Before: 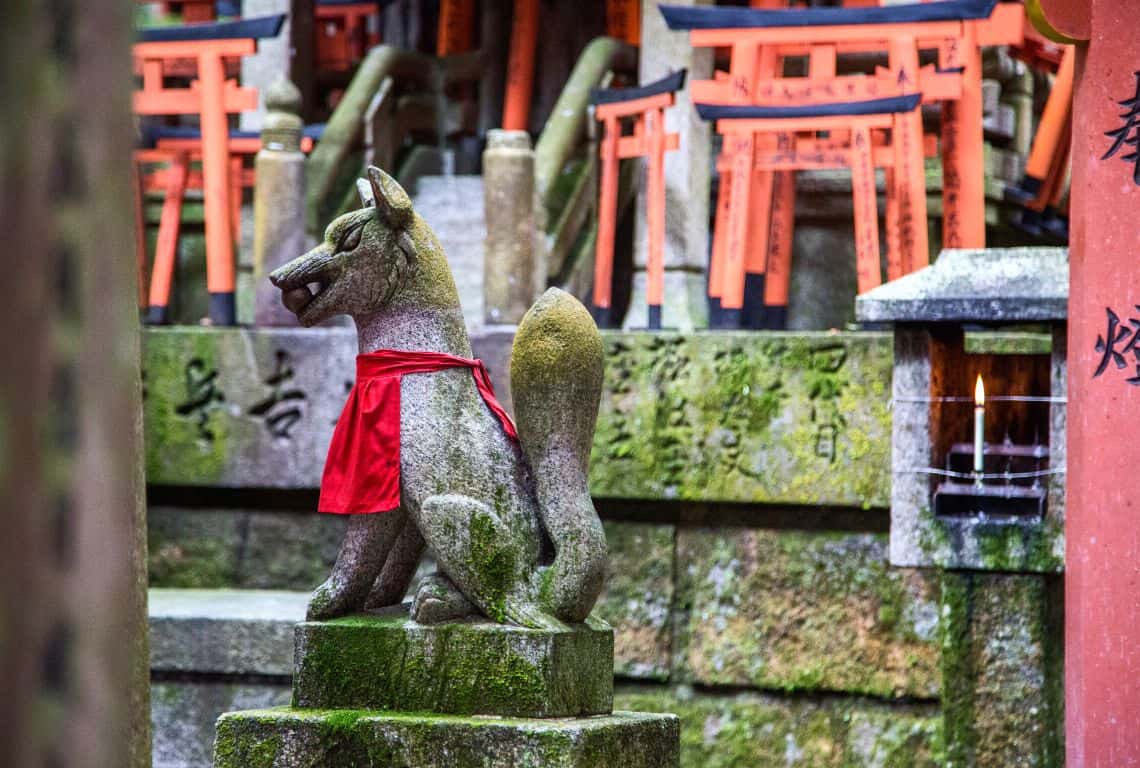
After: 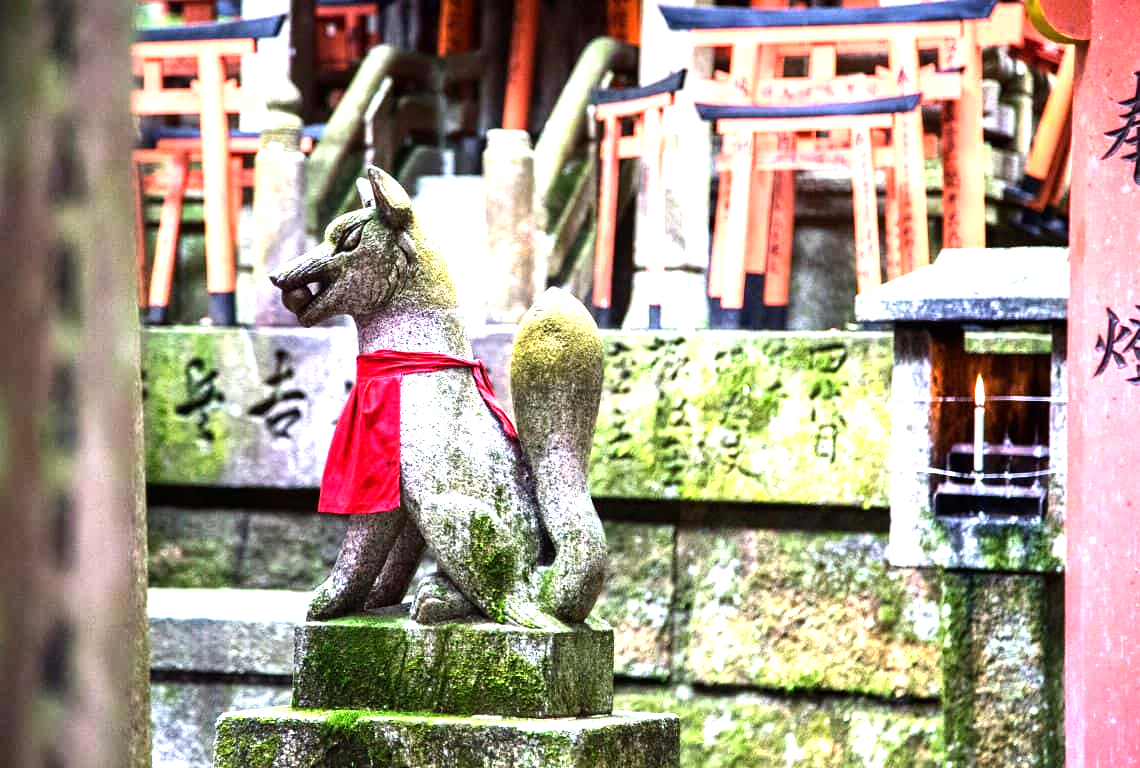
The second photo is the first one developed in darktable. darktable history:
exposure: black level correction 0.001, exposure 0.955 EV, compensate exposure bias true, compensate highlight preservation false
tone equalizer: -8 EV -0.75 EV, -7 EV -0.7 EV, -6 EV -0.6 EV, -5 EV -0.4 EV, -3 EV 0.4 EV, -2 EV 0.6 EV, -1 EV 0.7 EV, +0 EV 0.75 EV, edges refinement/feathering 500, mask exposure compensation -1.57 EV, preserve details no
